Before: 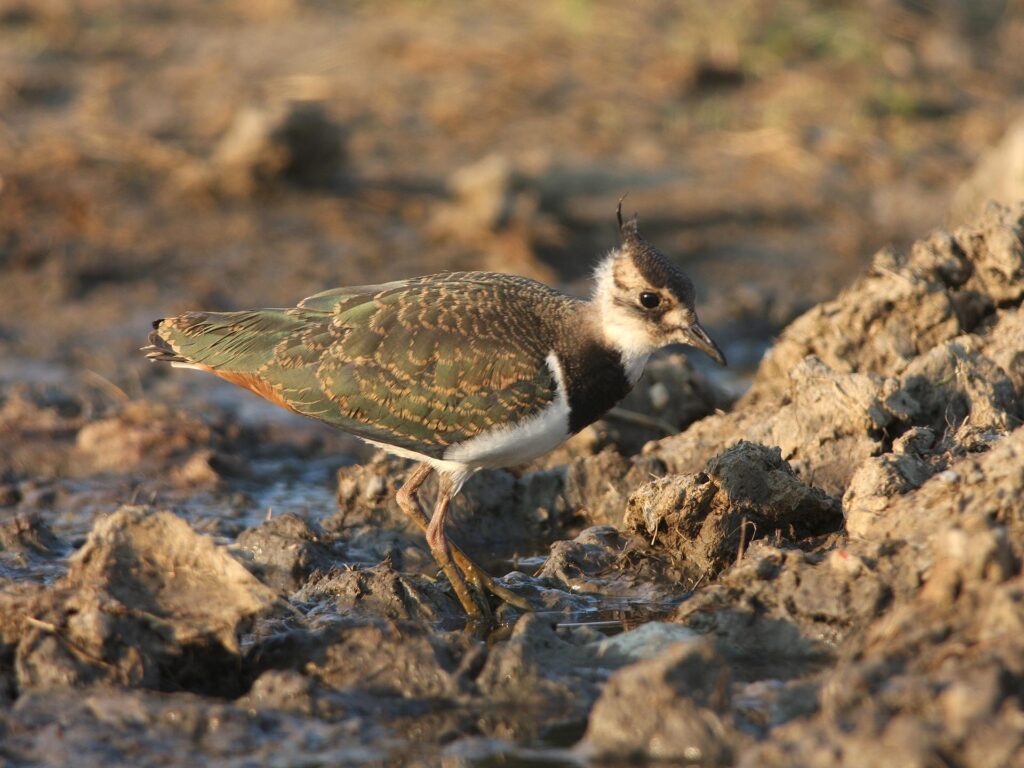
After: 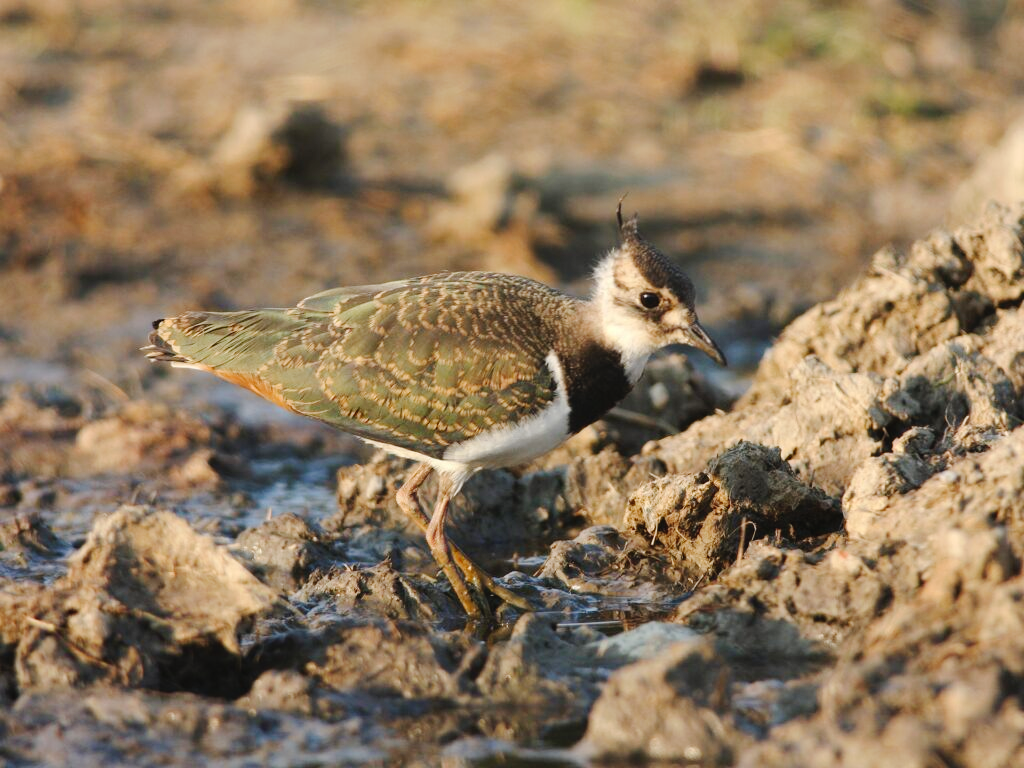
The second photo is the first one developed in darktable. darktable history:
tone curve: curves: ch0 [(0, 0) (0.003, 0.035) (0.011, 0.035) (0.025, 0.035) (0.044, 0.046) (0.069, 0.063) (0.1, 0.084) (0.136, 0.123) (0.177, 0.174) (0.224, 0.232) (0.277, 0.304) (0.335, 0.387) (0.399, 0.476) (0.468, 0.566) (0.543, 0.639) (0.623, 0.714) (0.709, 0.776) (0.801, 0.851) (0.898, 0.921) (1, 1)], preserve colors none
